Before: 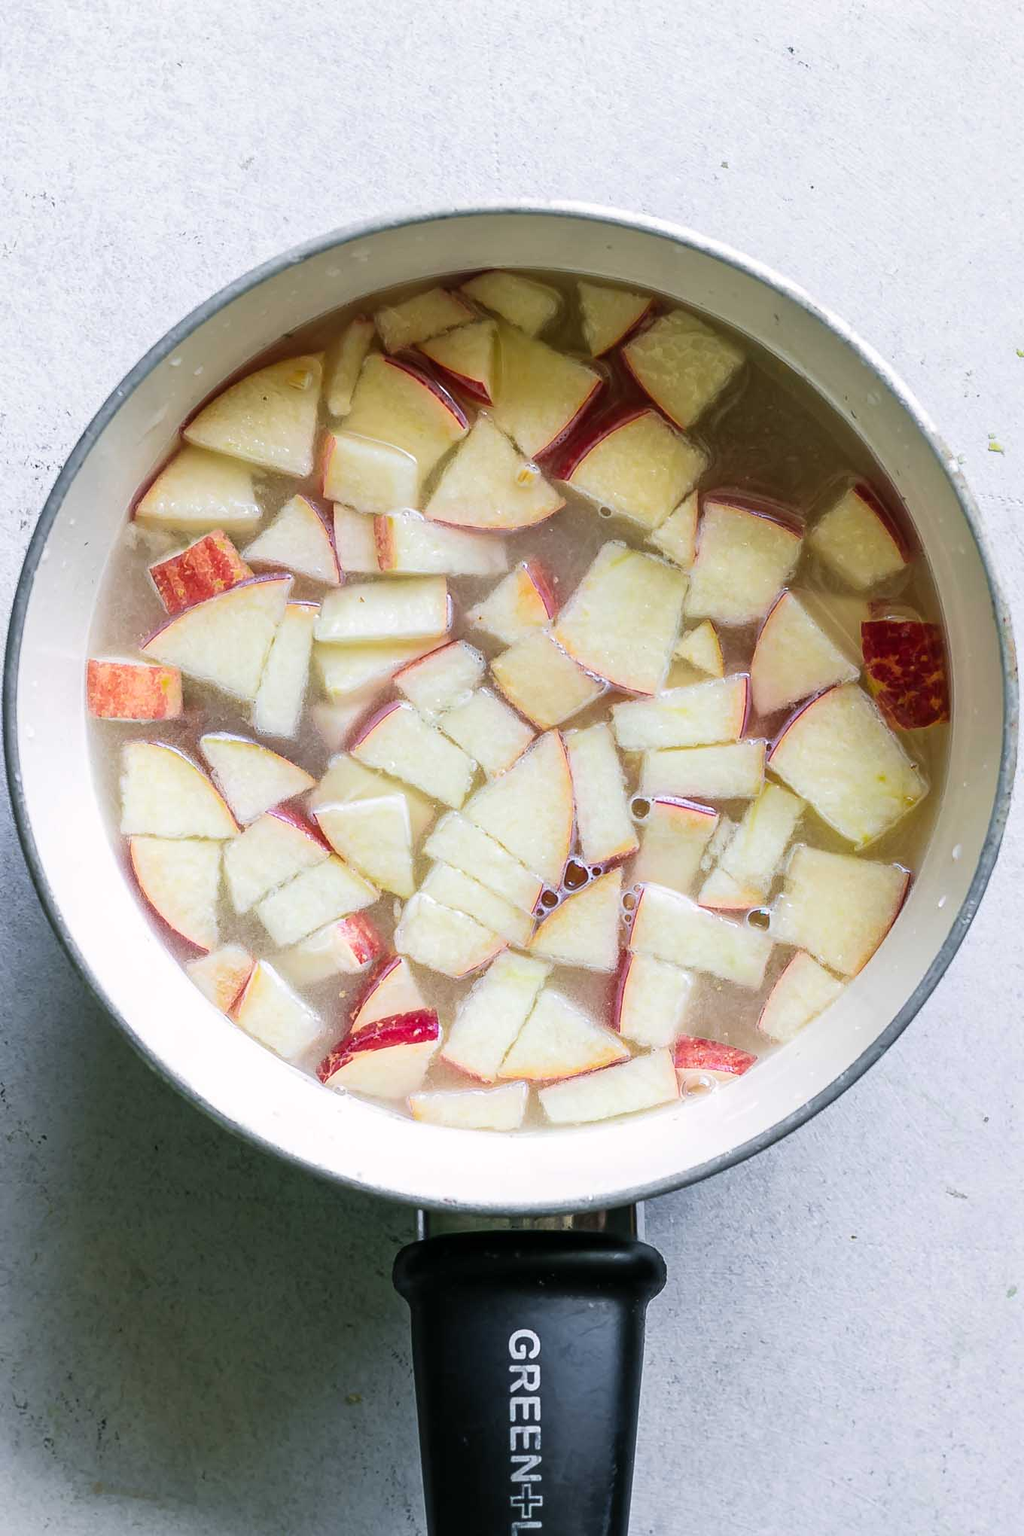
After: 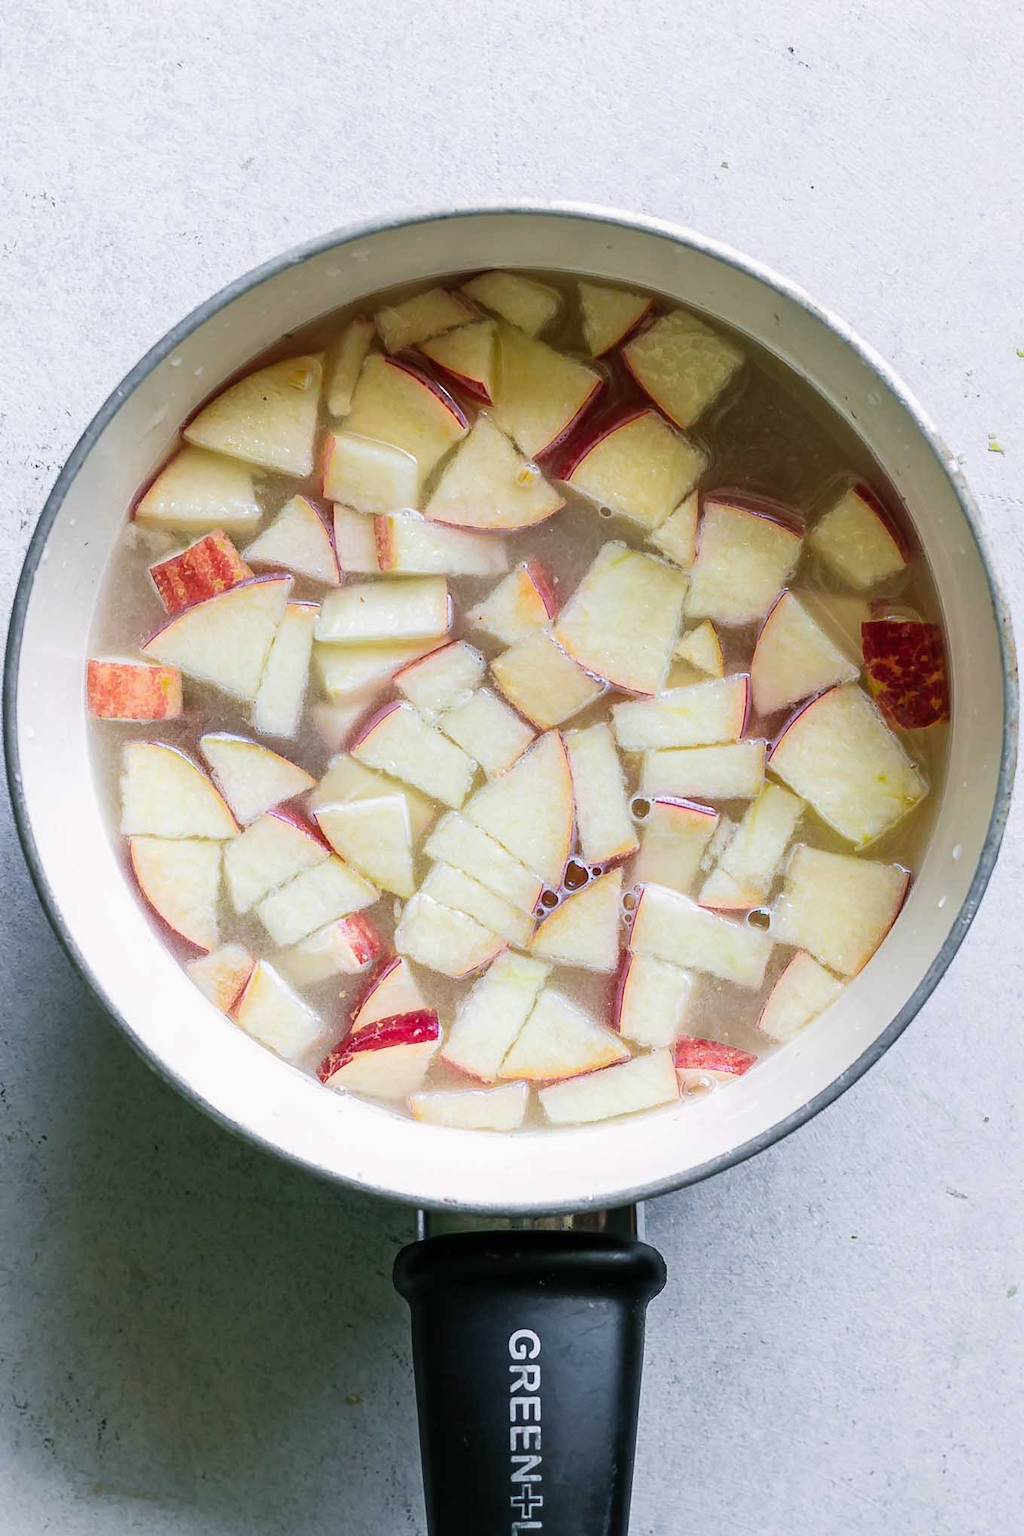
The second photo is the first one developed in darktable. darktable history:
exposure: exposure -0.055 EV, compensate exposure bias true, compensate highlight preservation false
